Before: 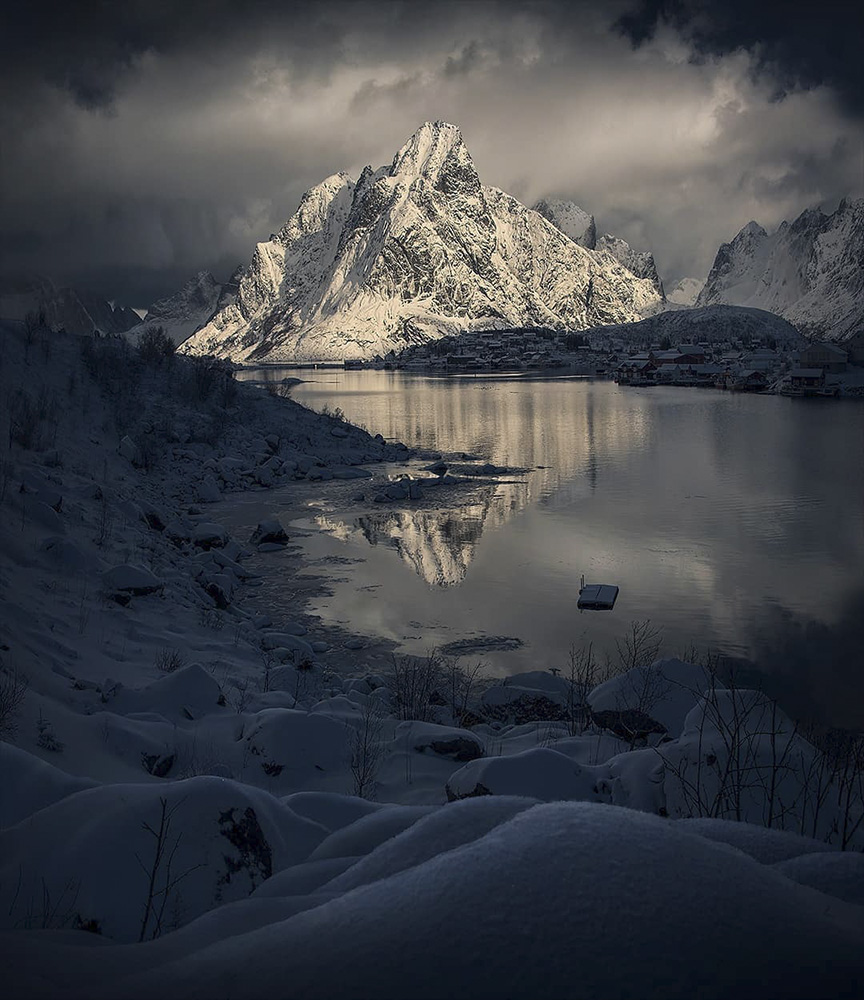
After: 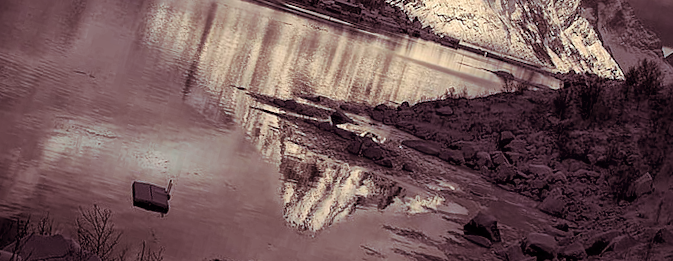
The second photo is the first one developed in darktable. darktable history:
global tonemap: drago (1, 100), detail 1
crop and rotate: angle 16.12°, top 30.835%, bottom 35.653%
local contrast: mode bilateral grid, contrast 20, coarseness 50, detail 144%, midtone range 0.2
split-toning: on, module defaults
